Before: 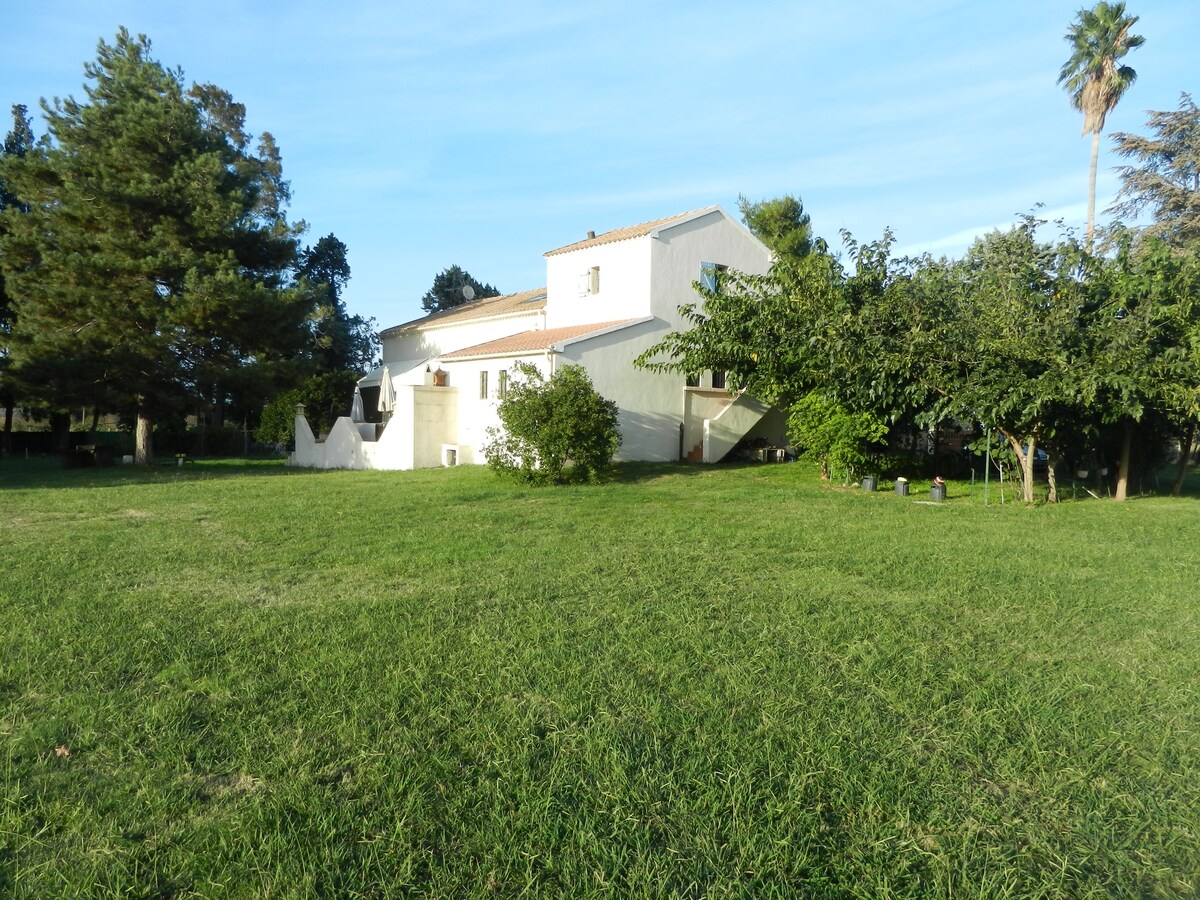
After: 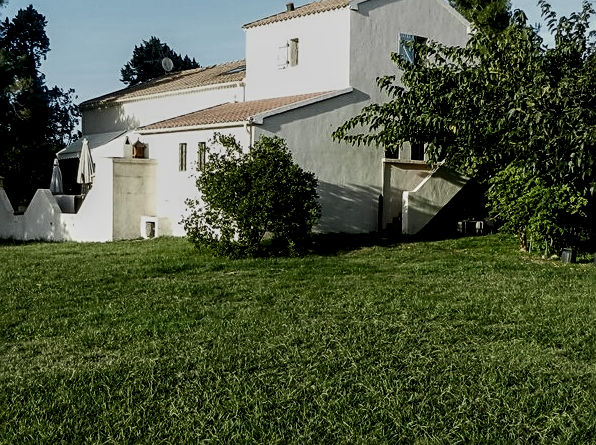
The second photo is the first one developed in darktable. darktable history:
local contrast: detail 150%
filmic rgb: black relative exposure -8.02 EV, white relative exposure 4.05 EV, hardness 4.1
contrast brightness saturation: contrast 0.382, brightness 0.101
sharpen: on, module defaults
color balance rgb: perceptual saturation grading › global saturation 0.01%
crop: left 25.162%, top 25.353%, right 25.101%, bottom 25.134%
exposure: exposure -1.449 EV, compensate highlight preservation false
